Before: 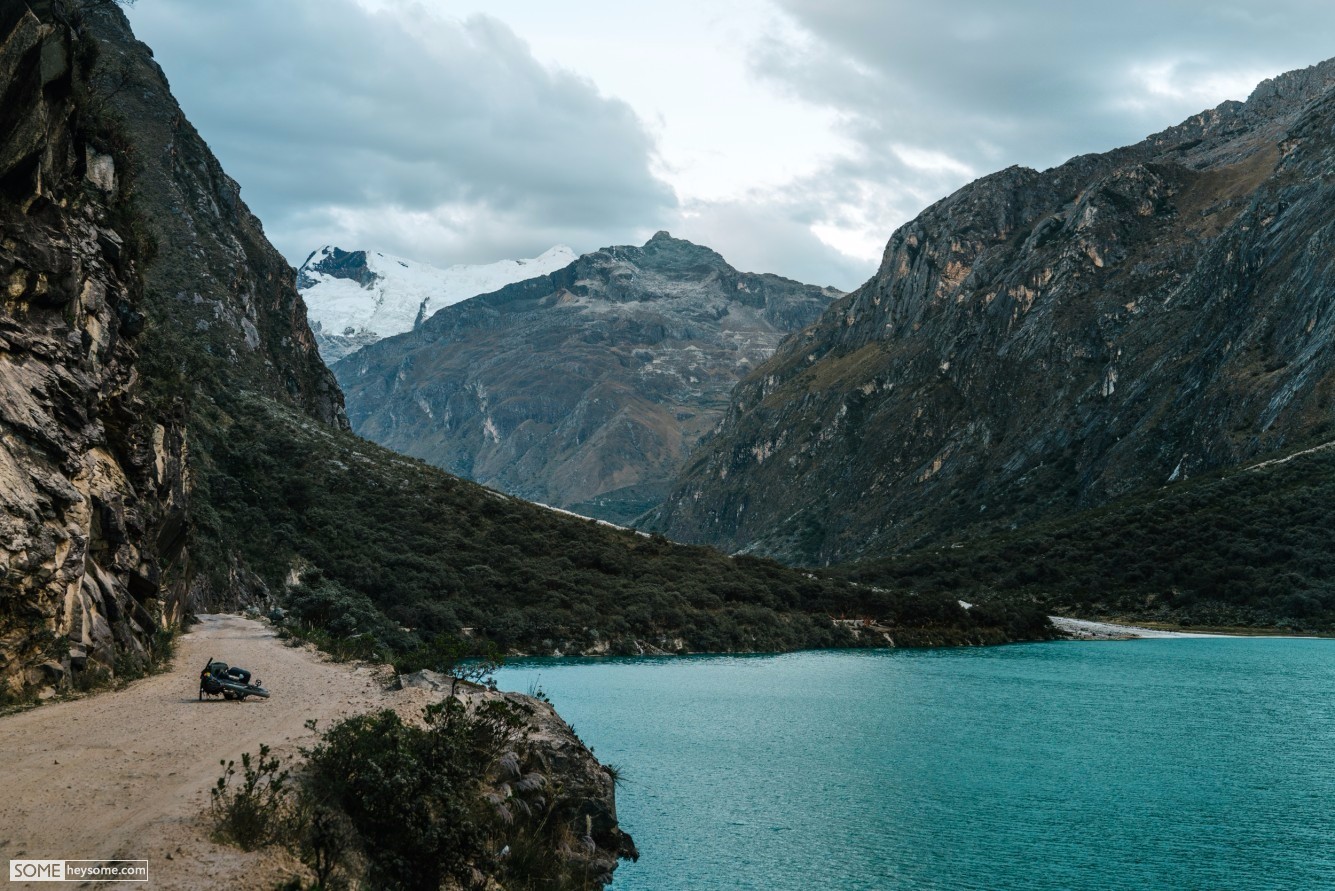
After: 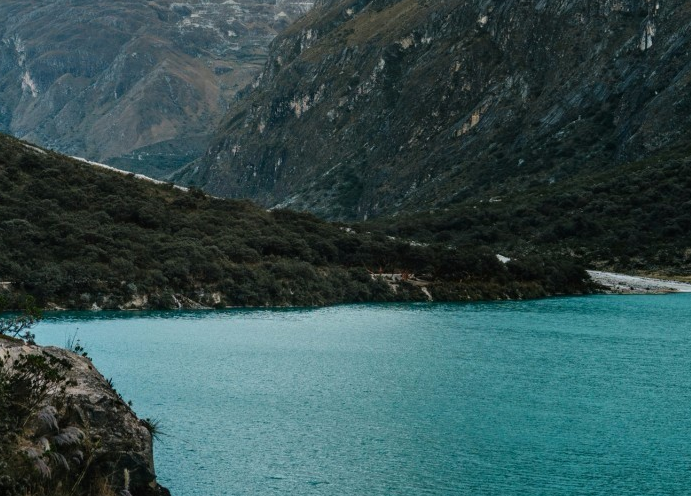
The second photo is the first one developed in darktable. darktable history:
crop: left 34.619%, top 38.843%, right 13.575%, bottom 5.46%
